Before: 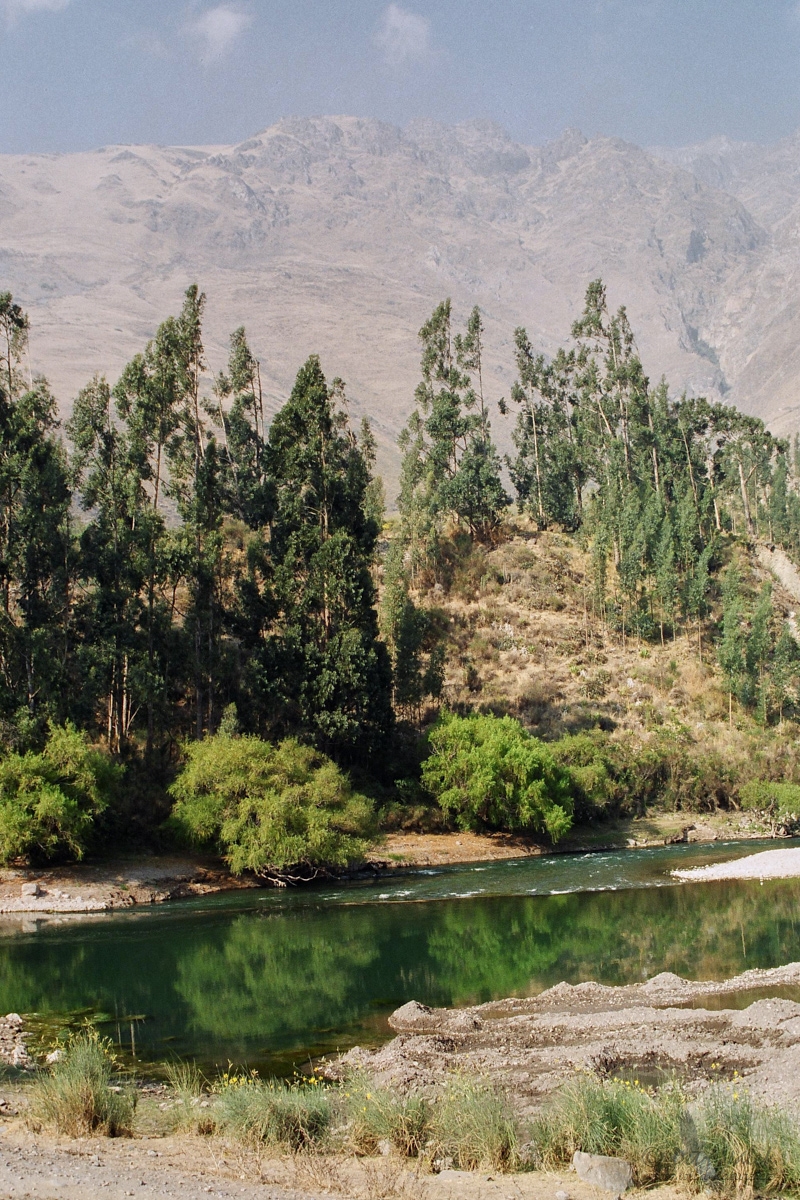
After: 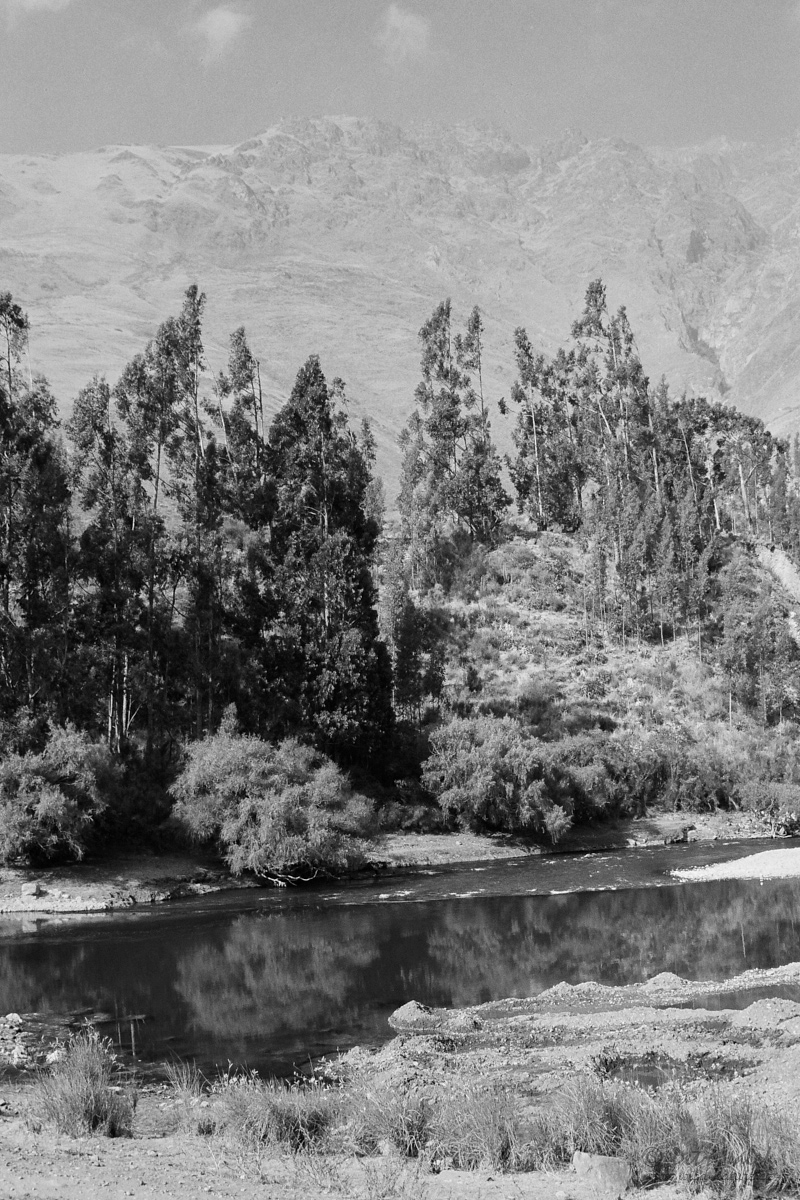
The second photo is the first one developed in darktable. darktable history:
monochrome: on, module defaults
contrast brightness saturation: contrast 0.07
